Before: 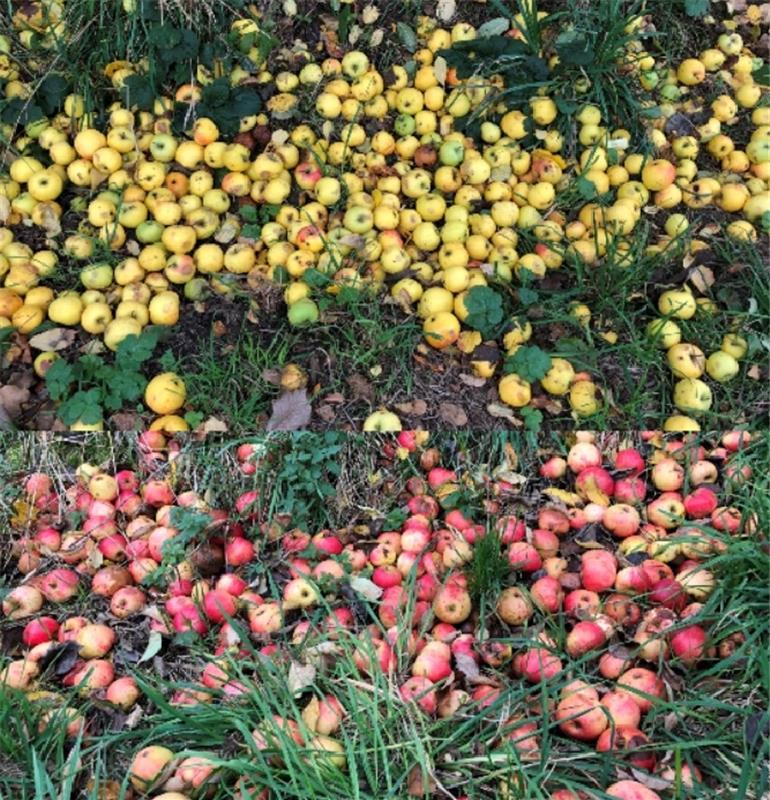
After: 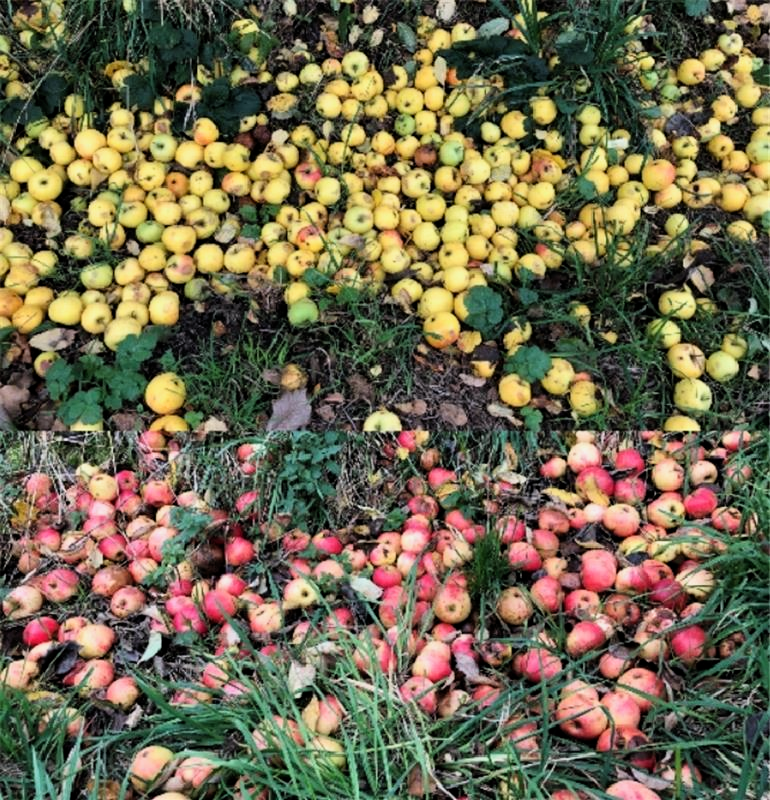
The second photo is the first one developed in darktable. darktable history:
filmic rgb: middle gray luminance 21.86%, black relative exposure -14.08 EV, white relative exposure 2.96 EV, target black luminance 0%, hardness 8.88, latitude 60.34%, contrast 1.204, highlights saturation mix 4.26%, shadows ↔ highlights balance 41.87%
